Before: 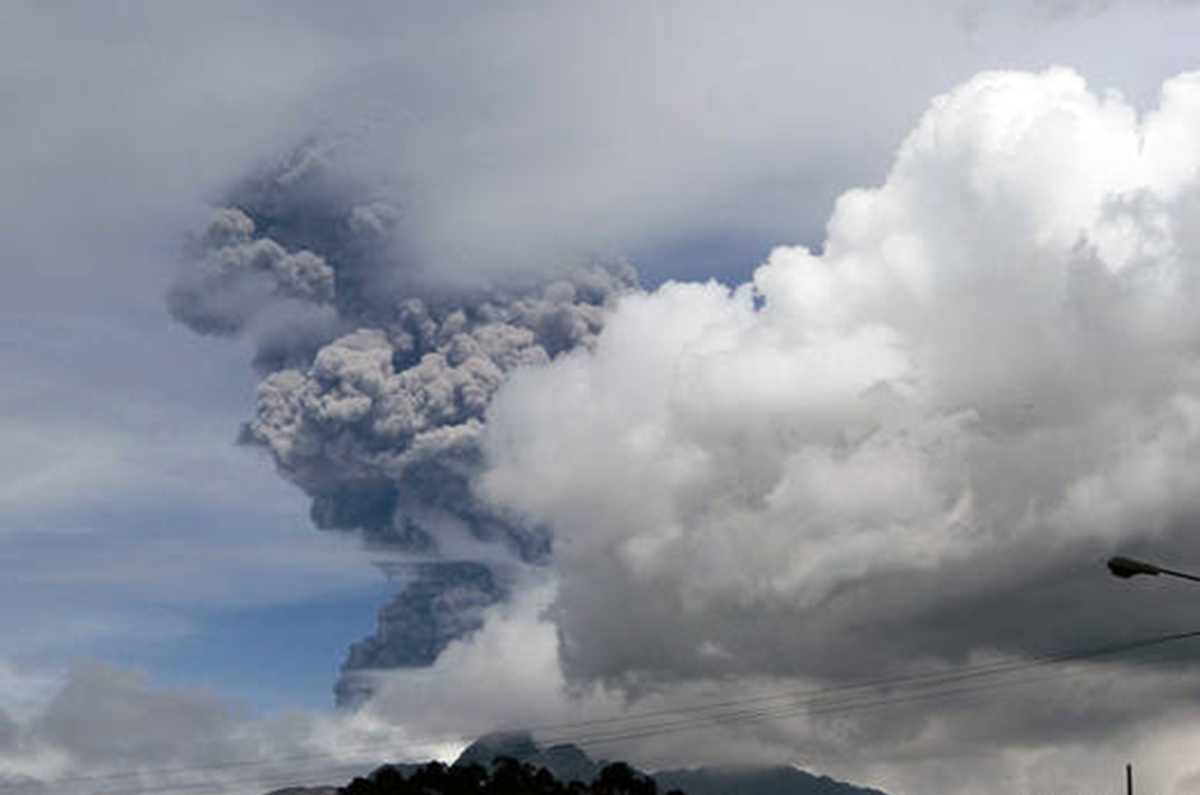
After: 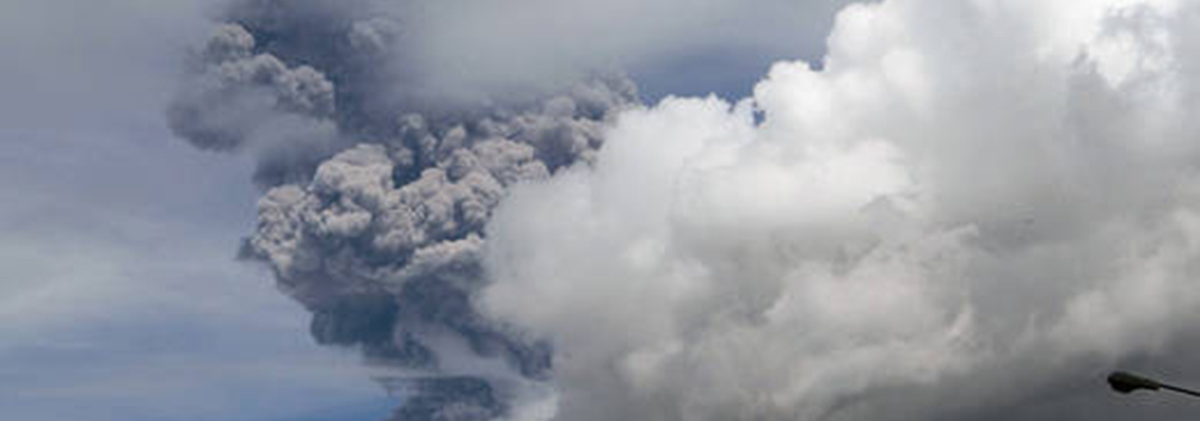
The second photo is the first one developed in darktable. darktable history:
crop and rotate: top 23.319%, bottom 23.623%
